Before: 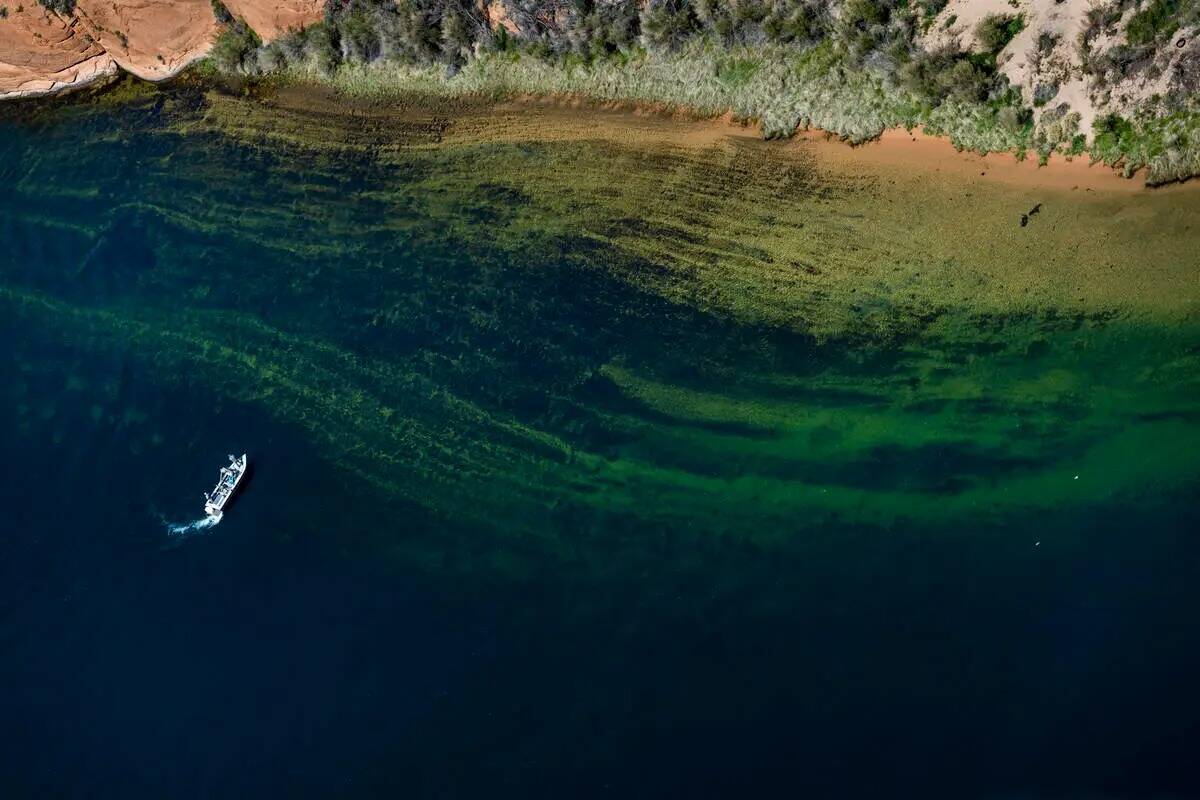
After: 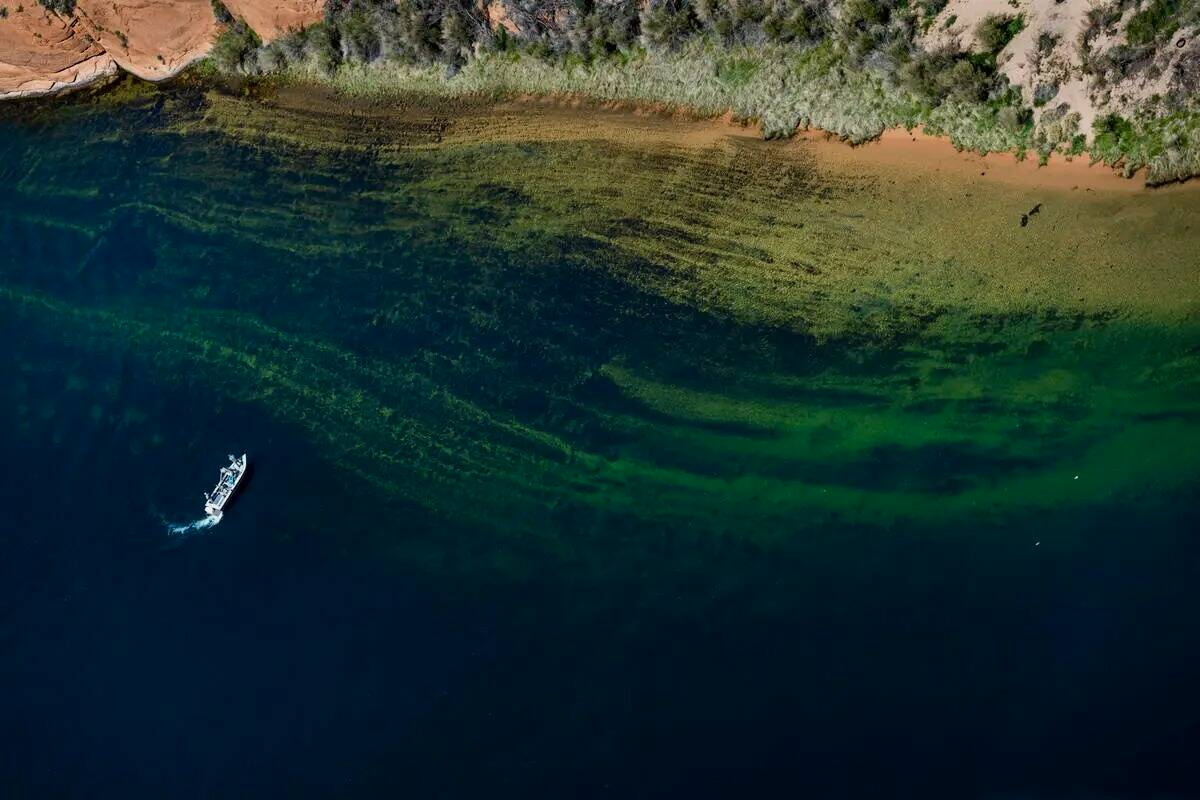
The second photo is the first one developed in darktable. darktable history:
shadows and highlights: shadows -20.34, white point adjustment -2.04, highlights -34.85
